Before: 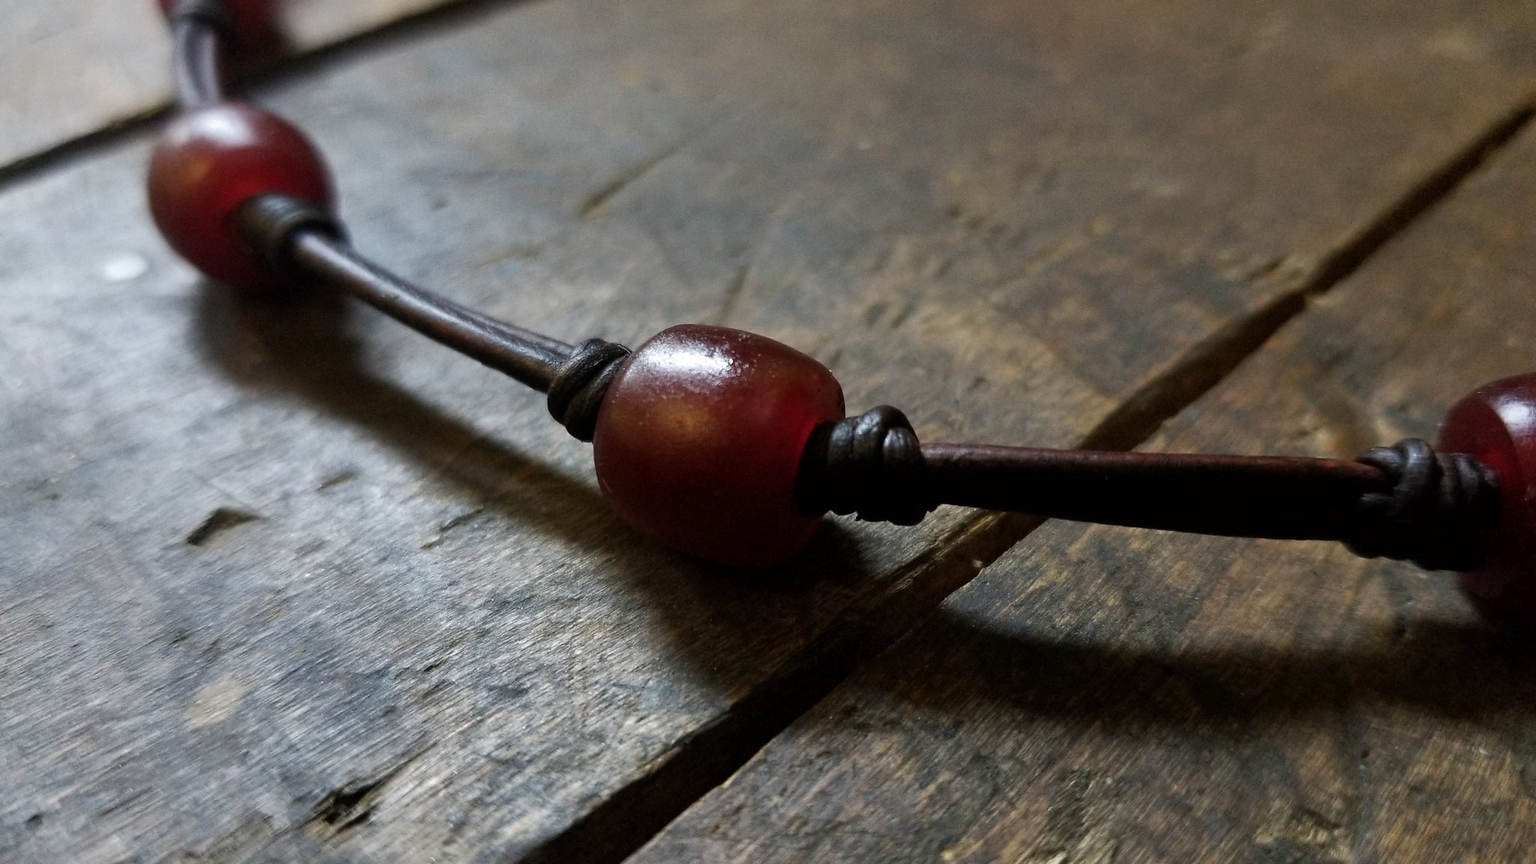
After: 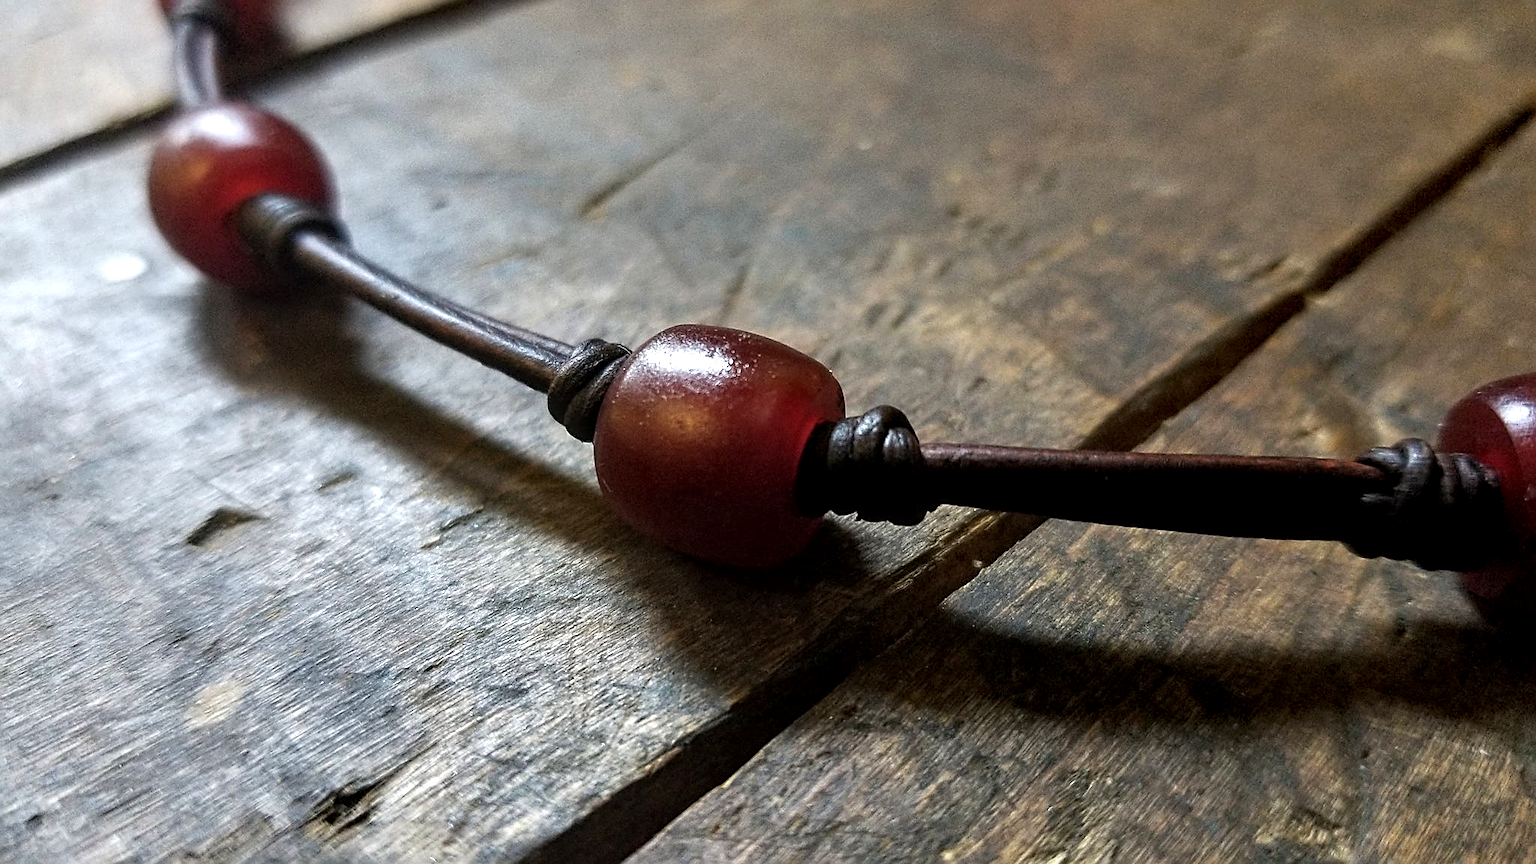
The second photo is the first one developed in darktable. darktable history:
sharpen: amount 0.737
exposure: exposure 0.6 EV, compensate exposure bias true, compensate highlight preservation false
local contrast: on, module defaults
